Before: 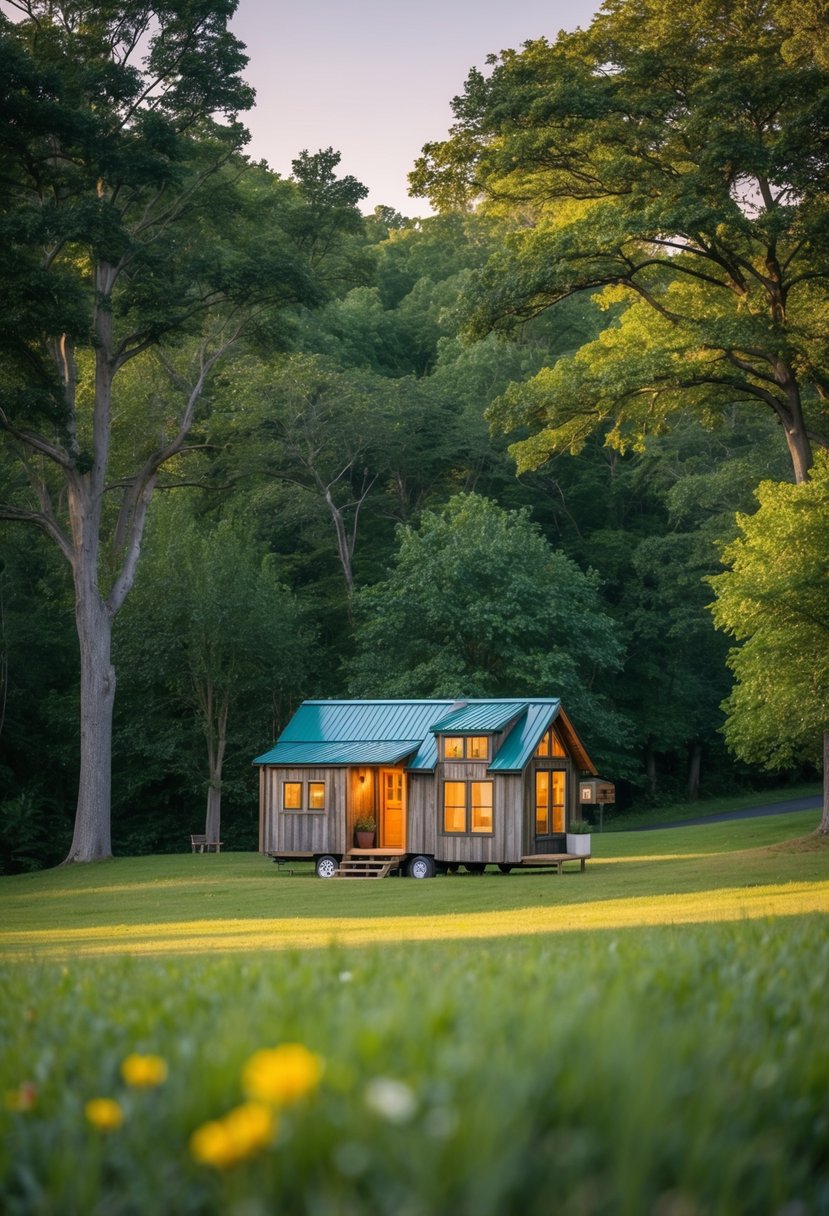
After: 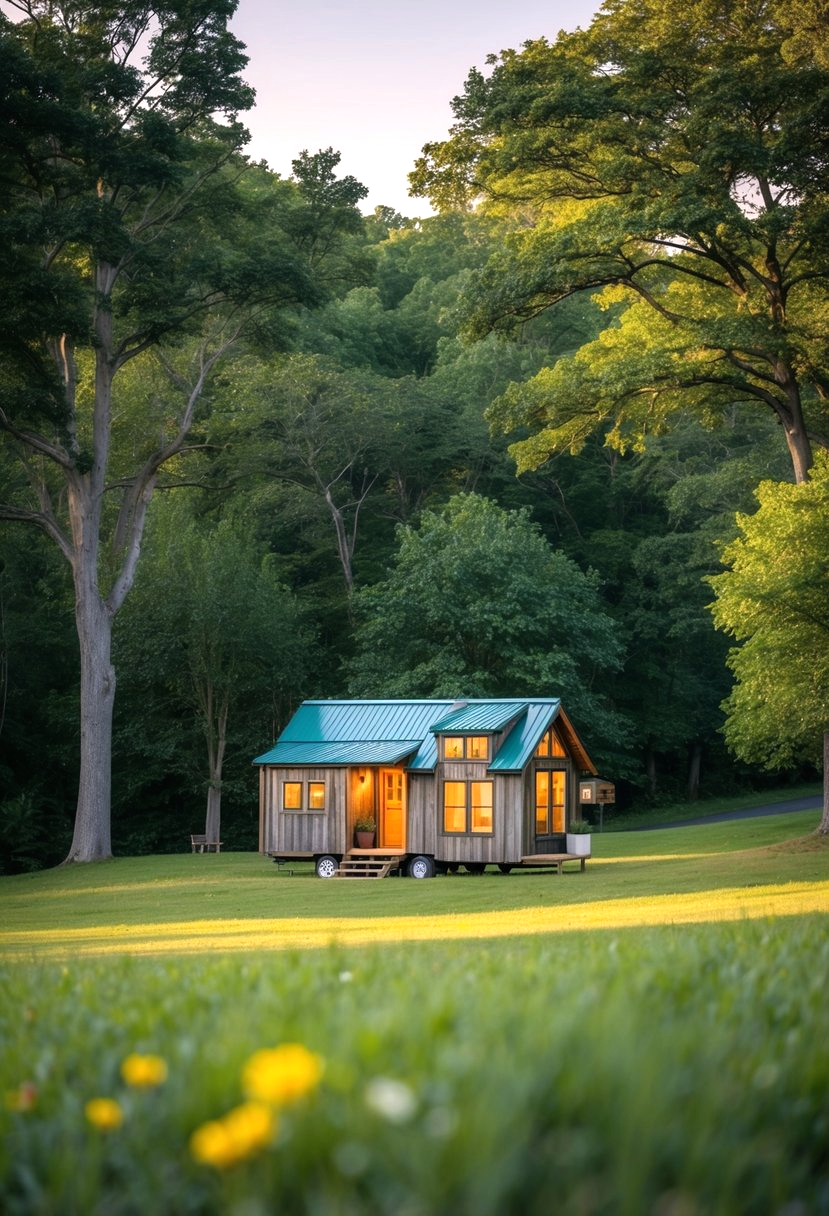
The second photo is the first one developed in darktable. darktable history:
tone equalizer: -8 EV -0.431 EV, -7 EV -0.387 EV, -6 EV -0.319 EV, -5 EV -0.248 EV, -3 EV 0.195 EV, -2 EV 0.347 EV, -1 EV 0.409 EV, +0 EV 0.422 EV
